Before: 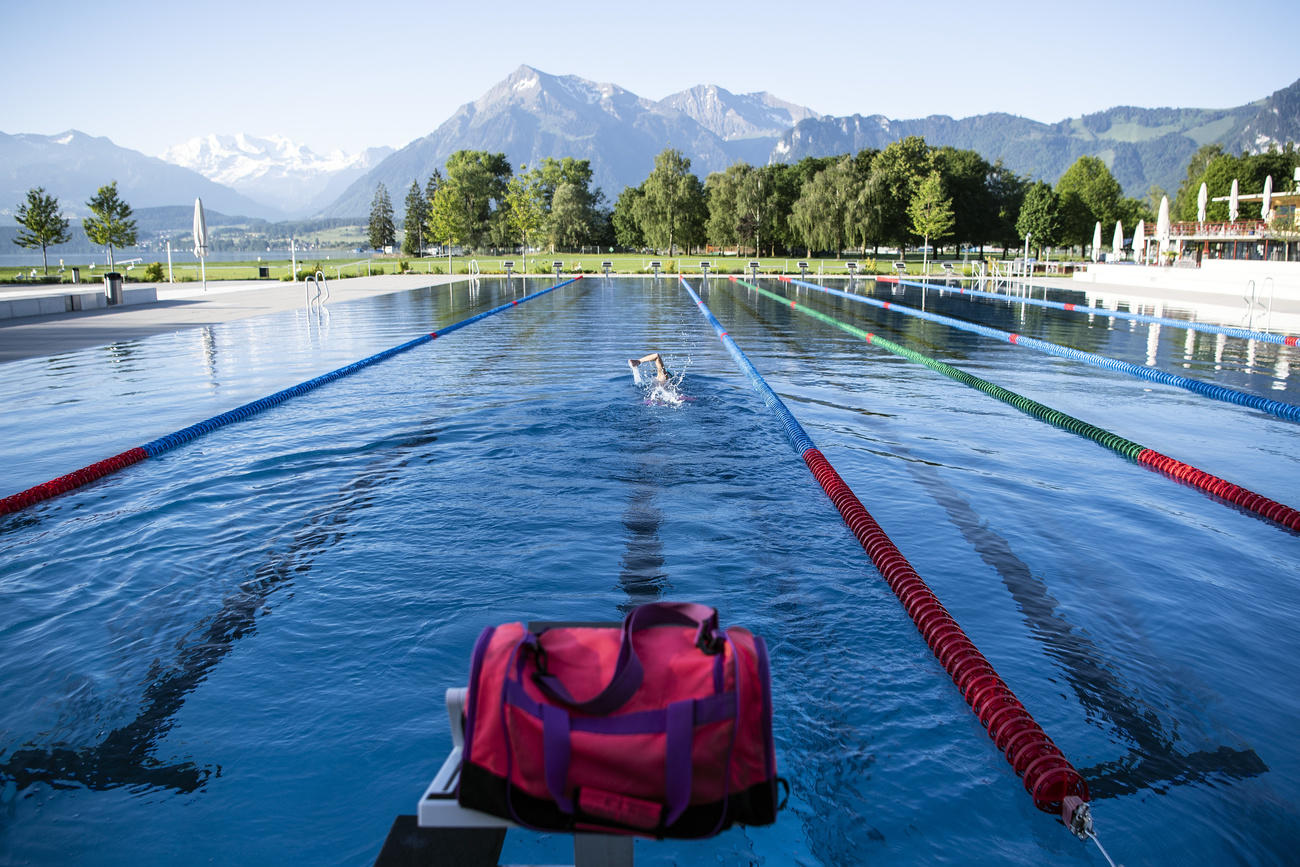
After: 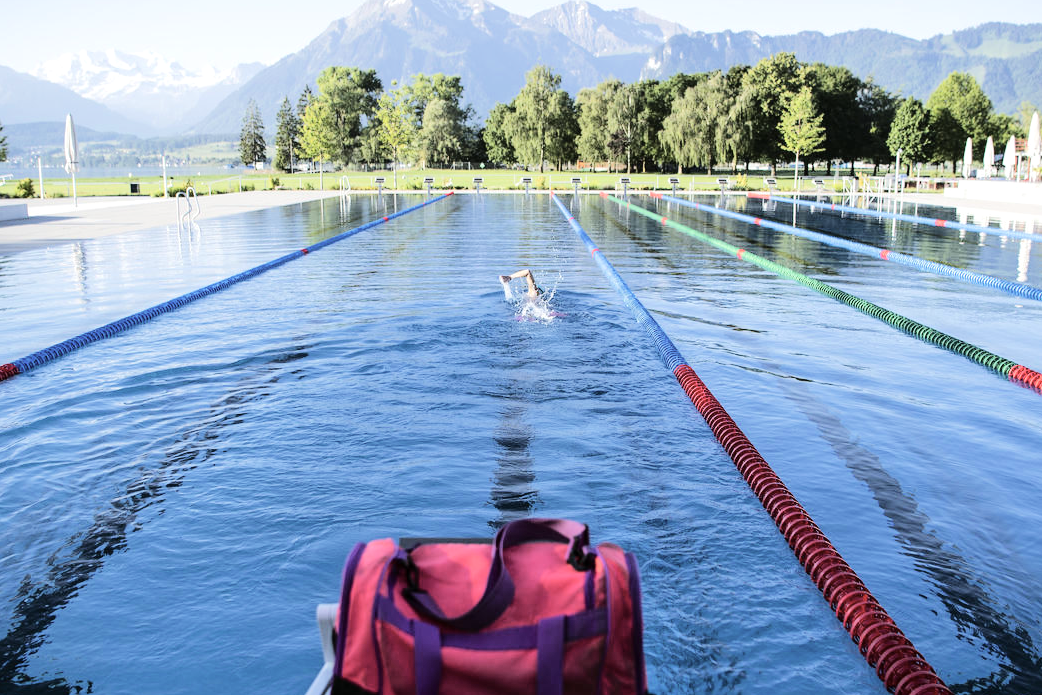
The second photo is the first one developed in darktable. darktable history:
contrast brightness saturation: contrast 0.064, brightness -0.009, saturation -0.232
crop and rotate: left 9.939%, top 9.875%, right 9.877%, bottom 9.853%
tone equalizer: -7 EV 0.164 EV, -6 EV 0.614 EV, -5 EV 1.15 EV, -4 EV 1.31 EV, -3 EV 1.14 EV, -2 EV 0.6 EV, -1 EV 0.154 EV, edges refinement/feathering 500, mask exposure compensation -1.57 EV, preserve details no
